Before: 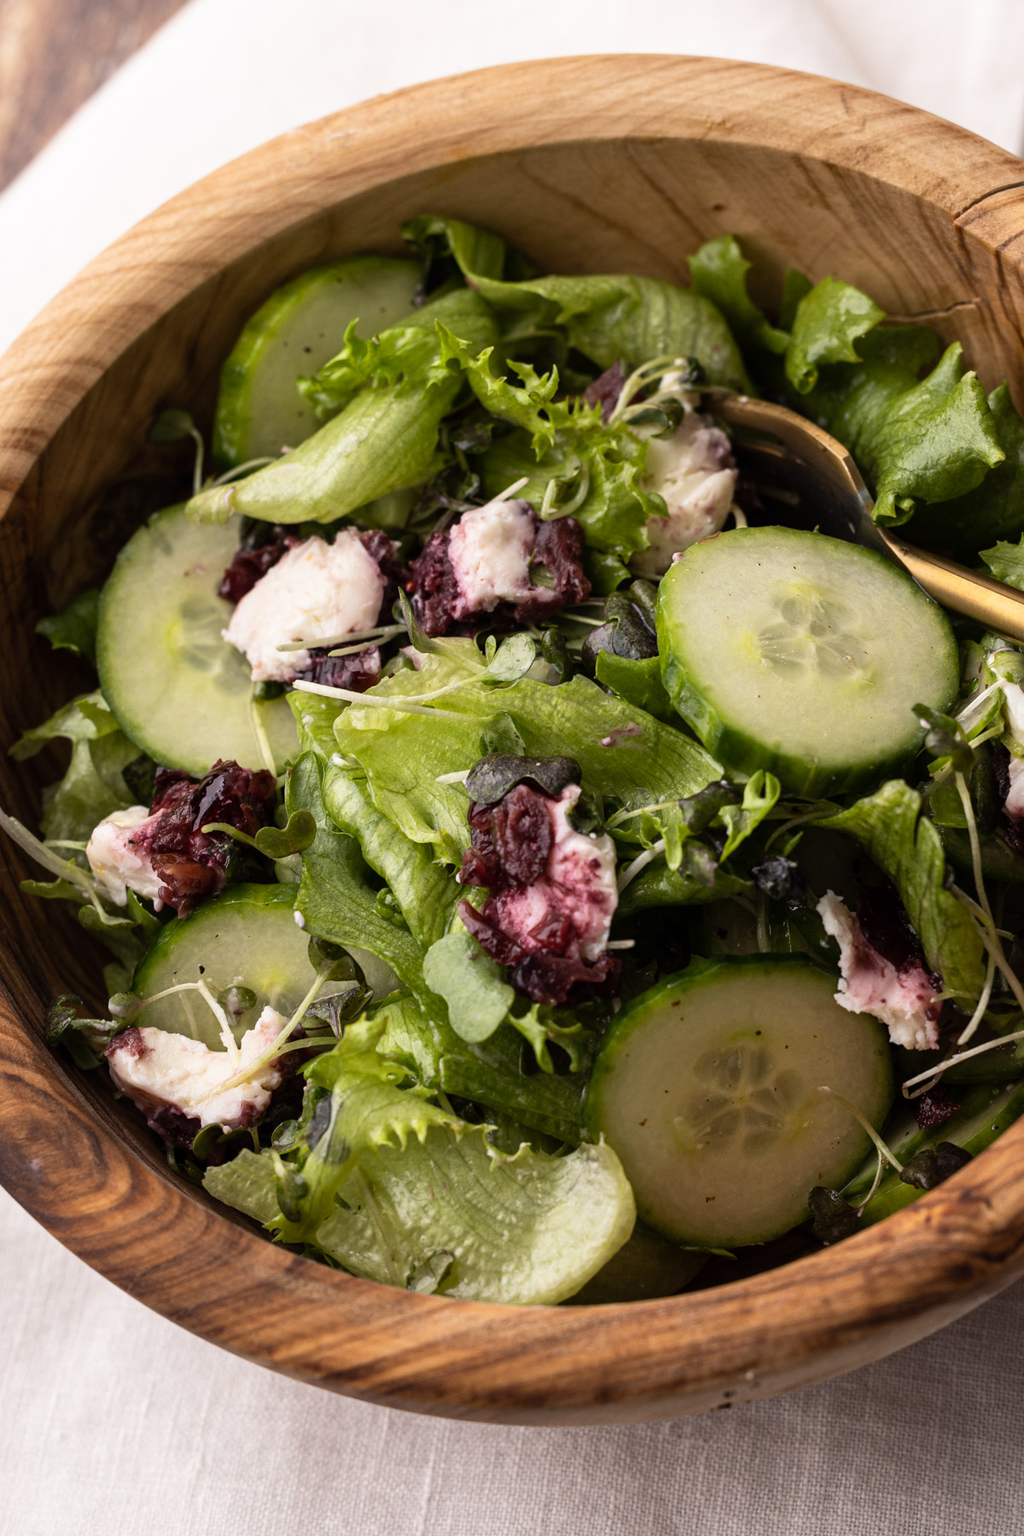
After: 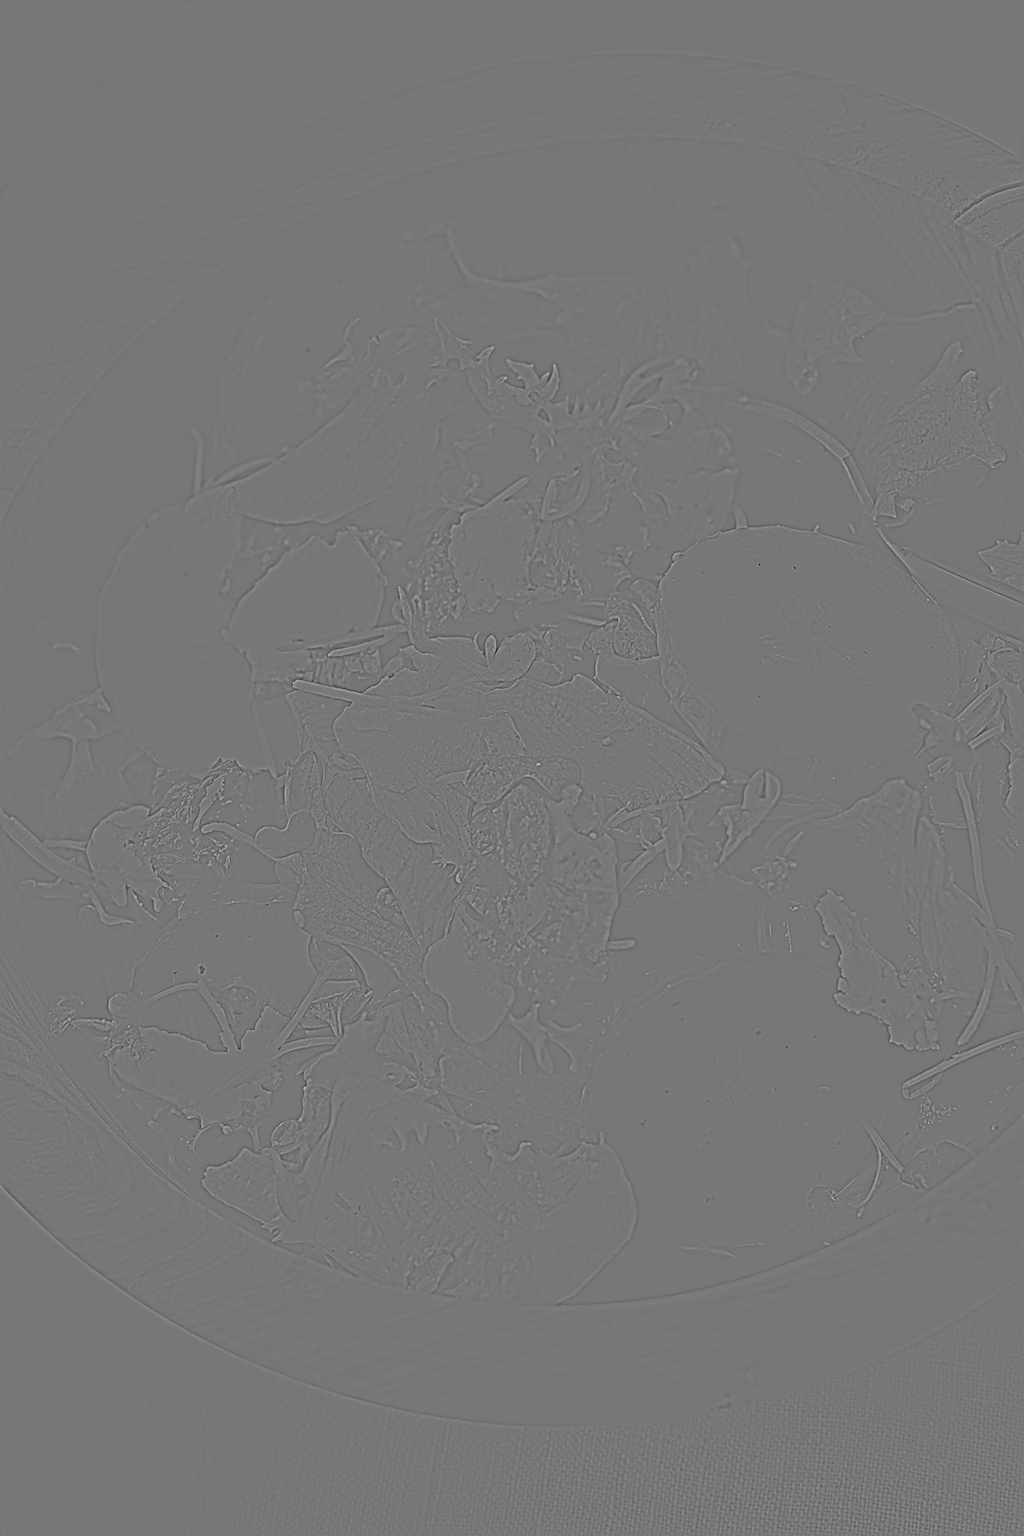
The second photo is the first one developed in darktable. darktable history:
sharpen: radius 1.685, amount 1.294
highpass: sharpness 5.84%, contrast boost 8.44%
